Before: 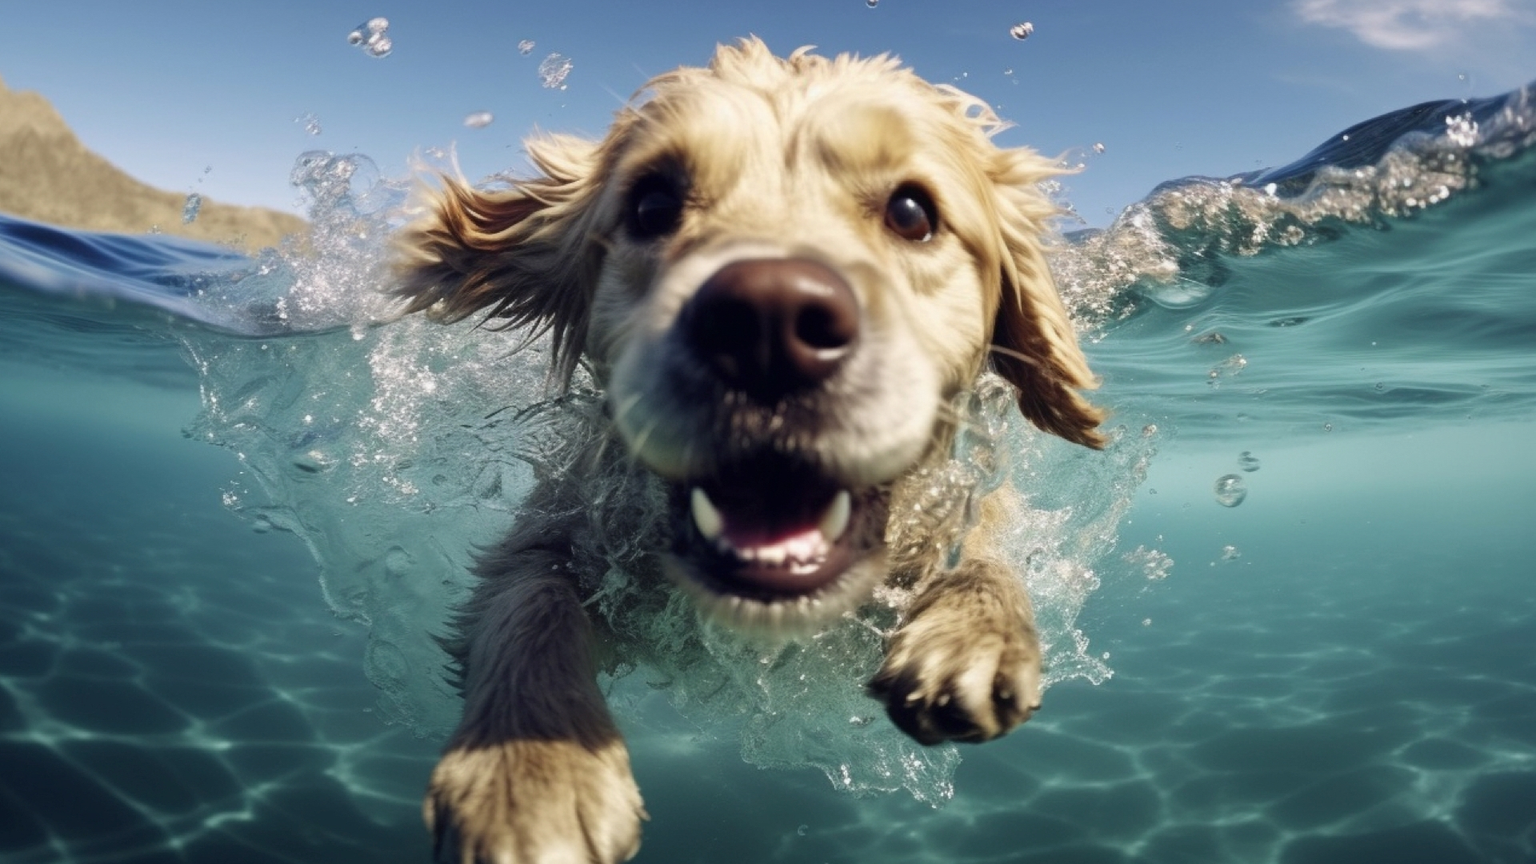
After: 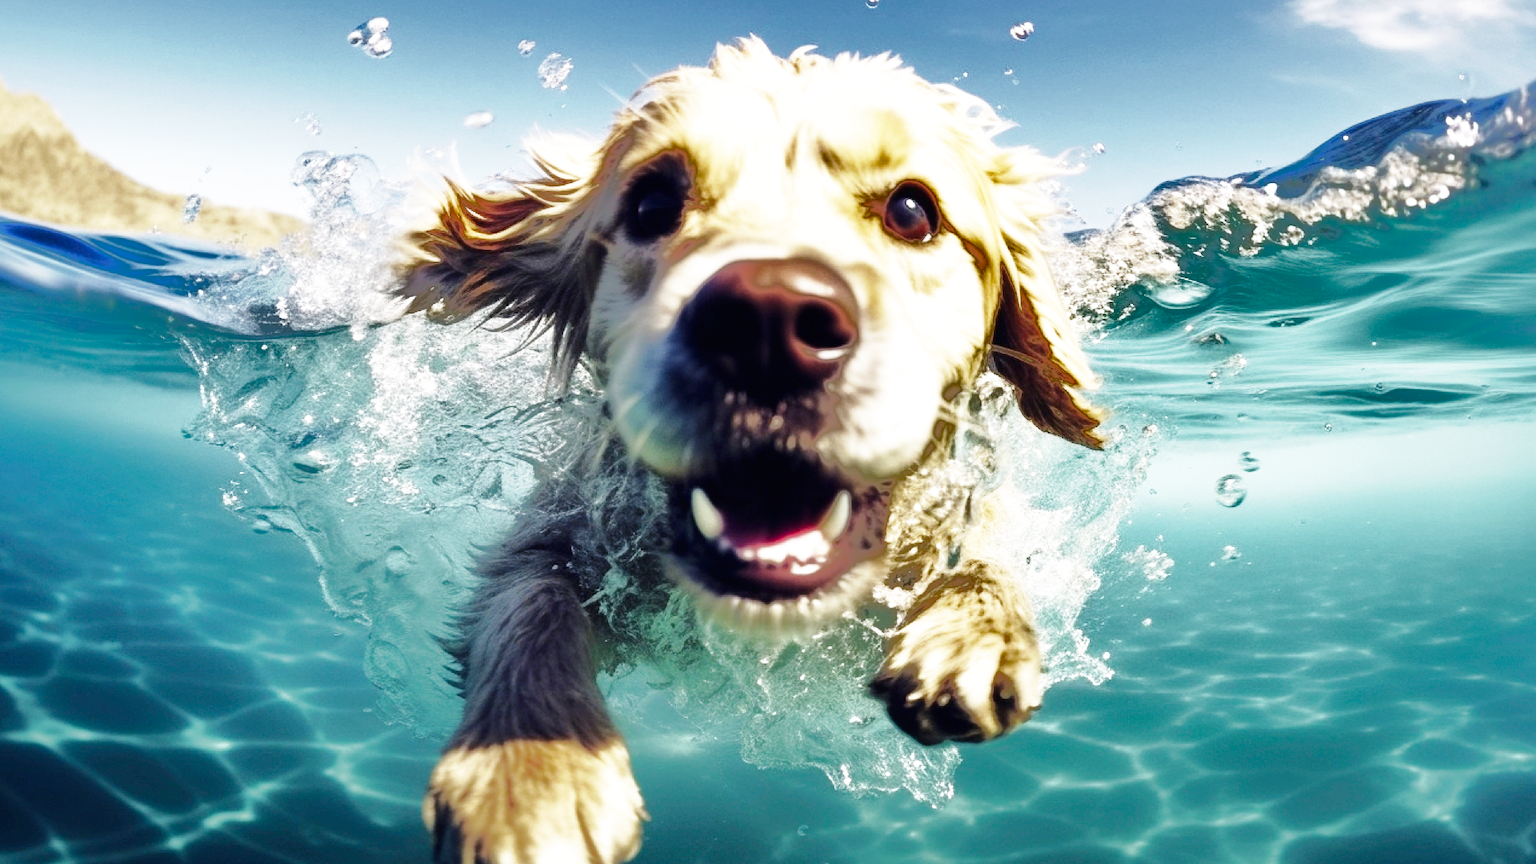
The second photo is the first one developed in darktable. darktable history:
exposure: black level correction 0, exposure 0.5 EV, compensate exposure bias true, compensate highlight preservation false
base curve: curves: ch0 [(0, 0) (0.007, 0.004) (0.027, 0.03) (0.046, 0.07) (0.207, 0.54) (0.442, 0.872) (0.673, 0.972) (1, 1)], preserve colors none
shadows and highlights: shadows -19.91, highlights -73.15
